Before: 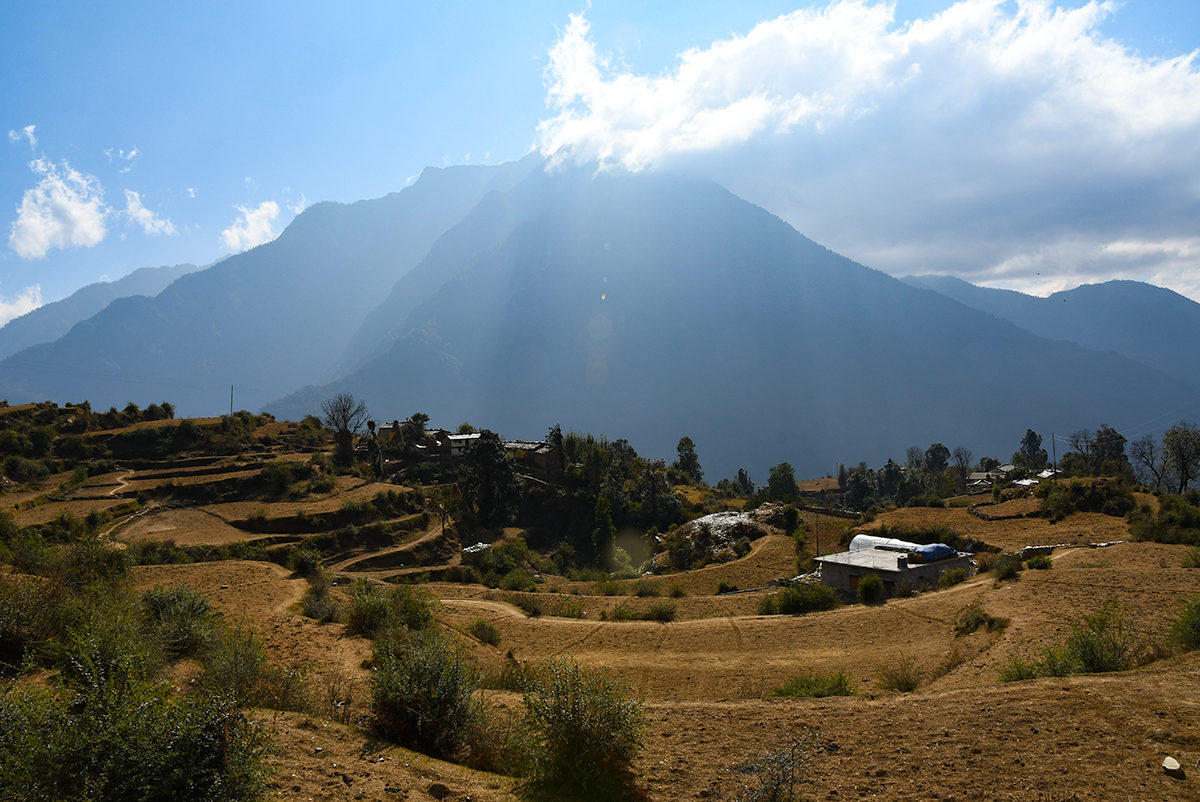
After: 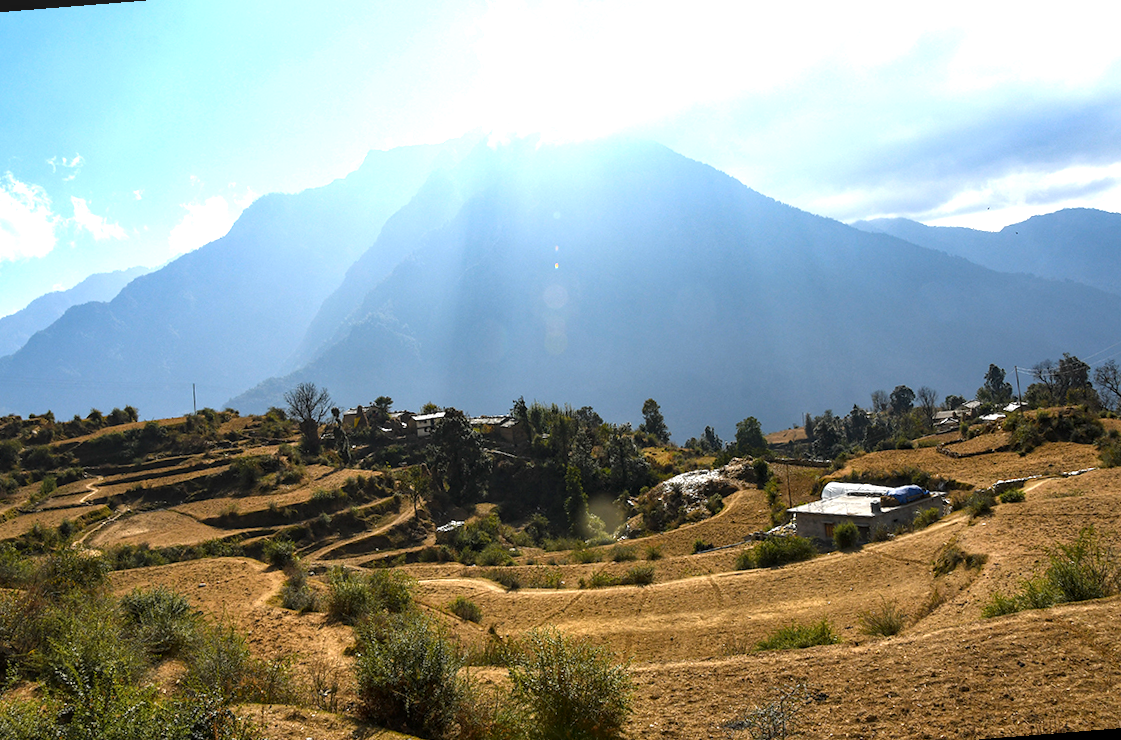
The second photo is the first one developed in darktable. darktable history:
exposure: black level correction 0, exposure 1.015 EV, compensate exposure bias true, compensate highlight preservation false
local contrast: on, module defaults
rotate and perspective: rotation -4.57°, crop left 0.054, crop right 0.944, crop top 0.087, crop bottom 0.914
